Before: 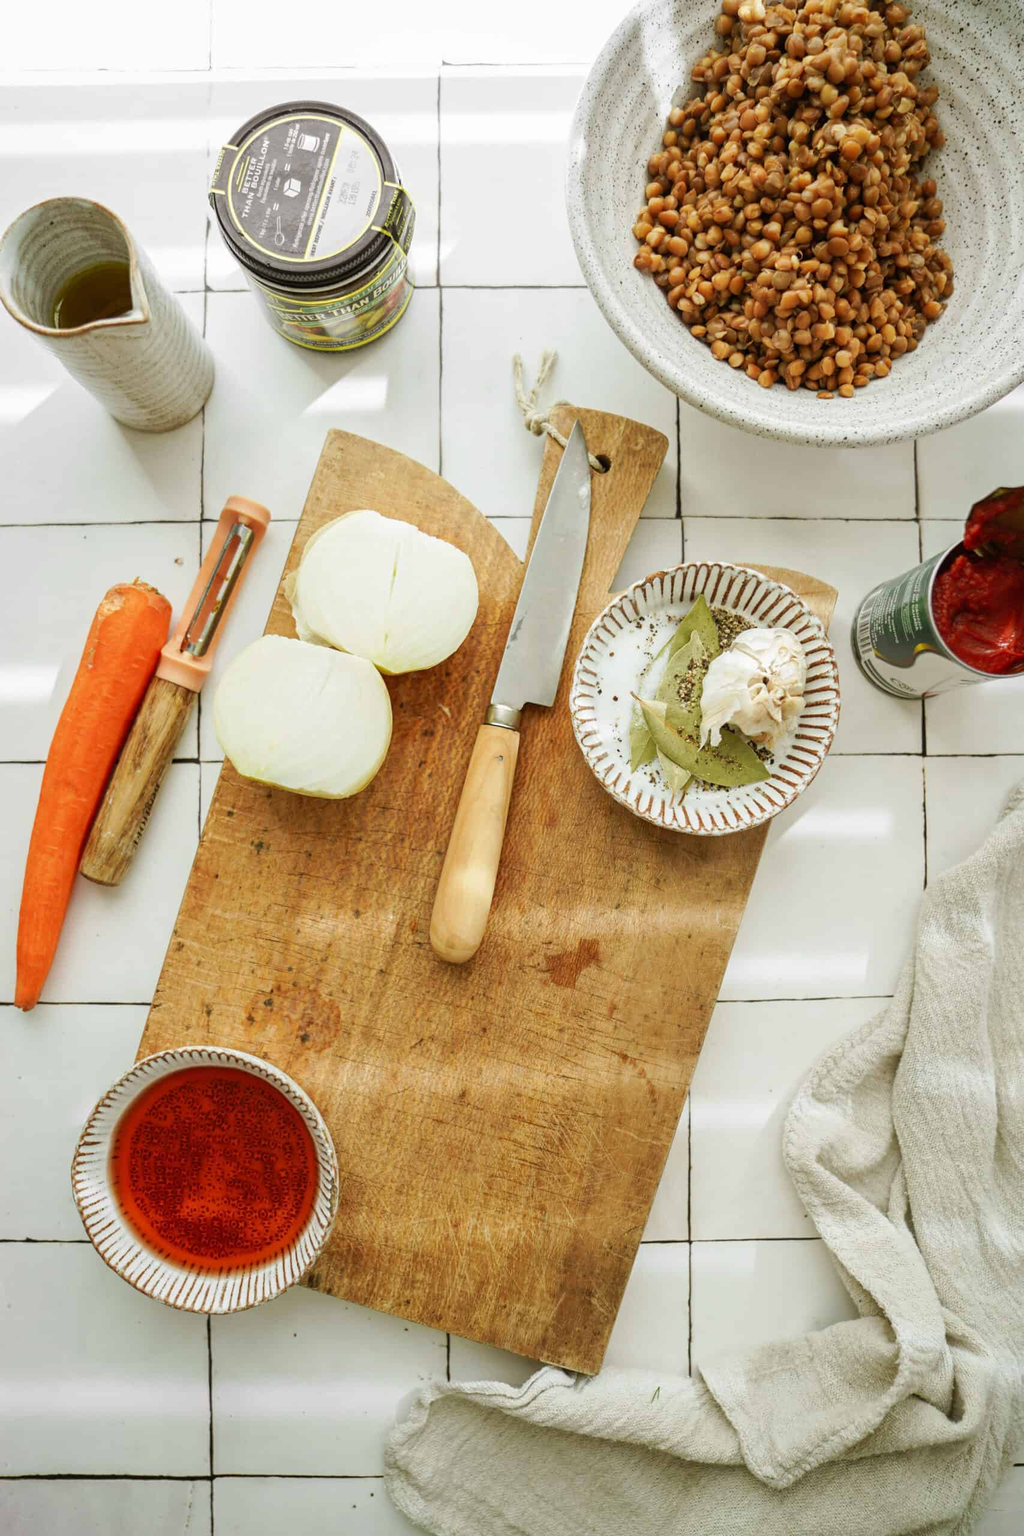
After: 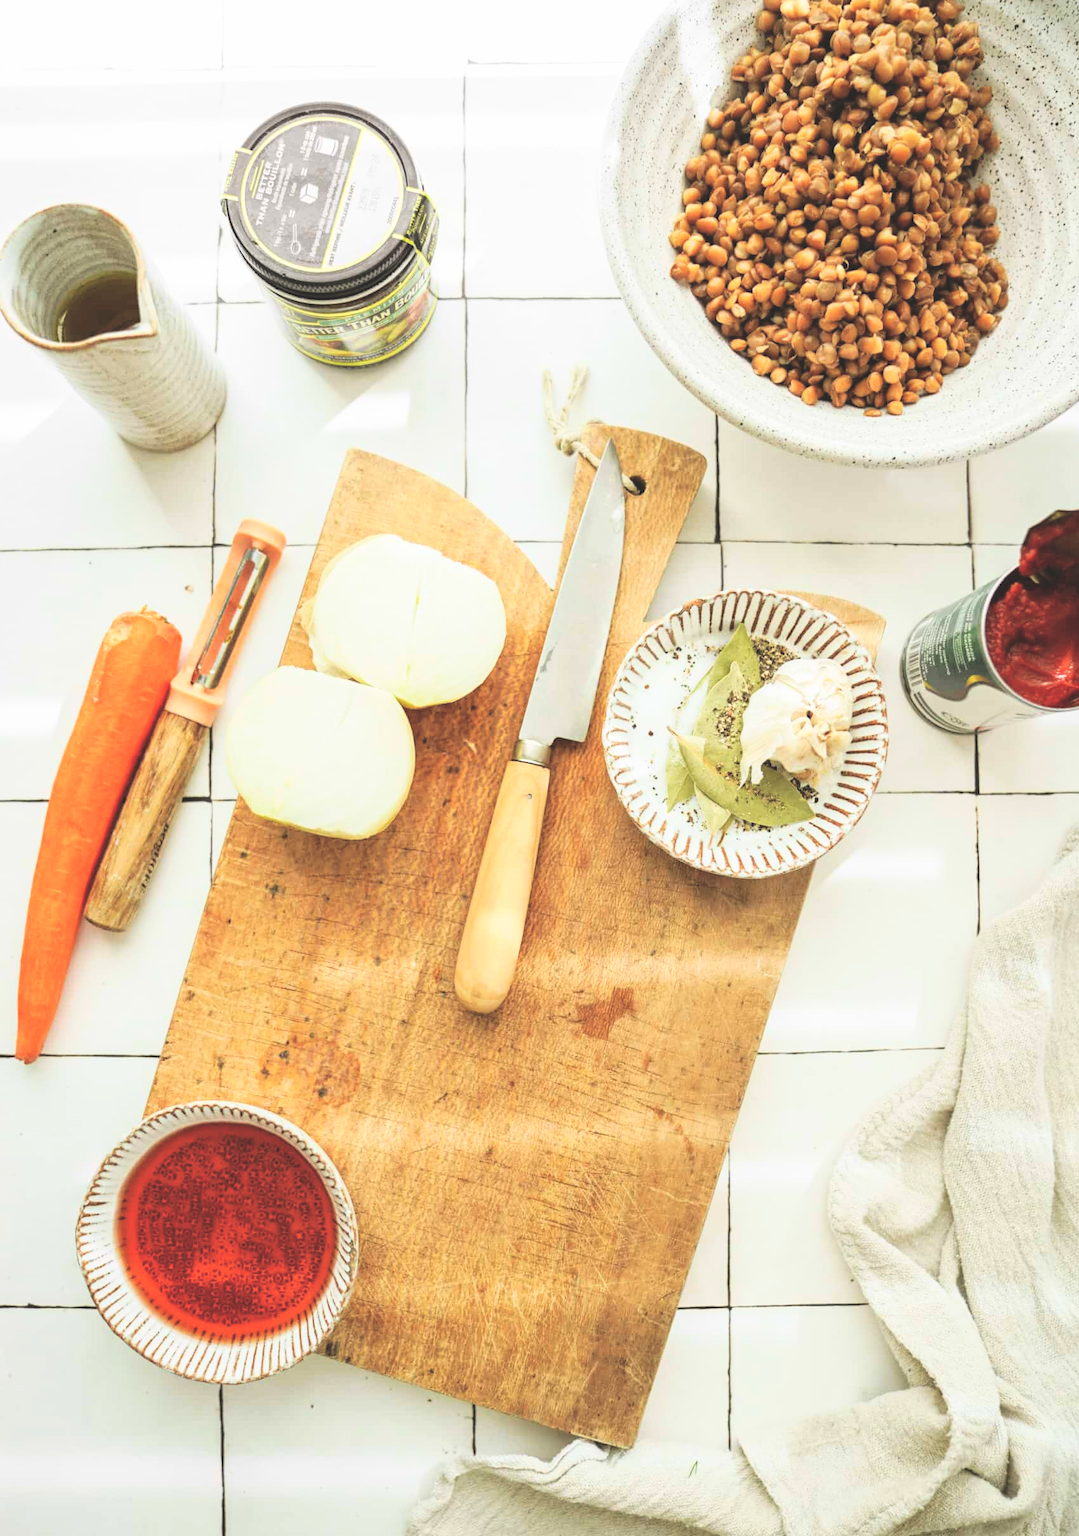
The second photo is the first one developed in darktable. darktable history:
exposure: black level correction -0.021, exposure -0.03 EV, compensate highlight preservation false
base curve: curves: ch0 [(0, 0) (0.028, 0.03) (0.121, 0.232) (0.46, 0.748) (0.859, 0.968) (1, 1)]
crop: top 0.32%, right 0.258%, bottom 5.056%
